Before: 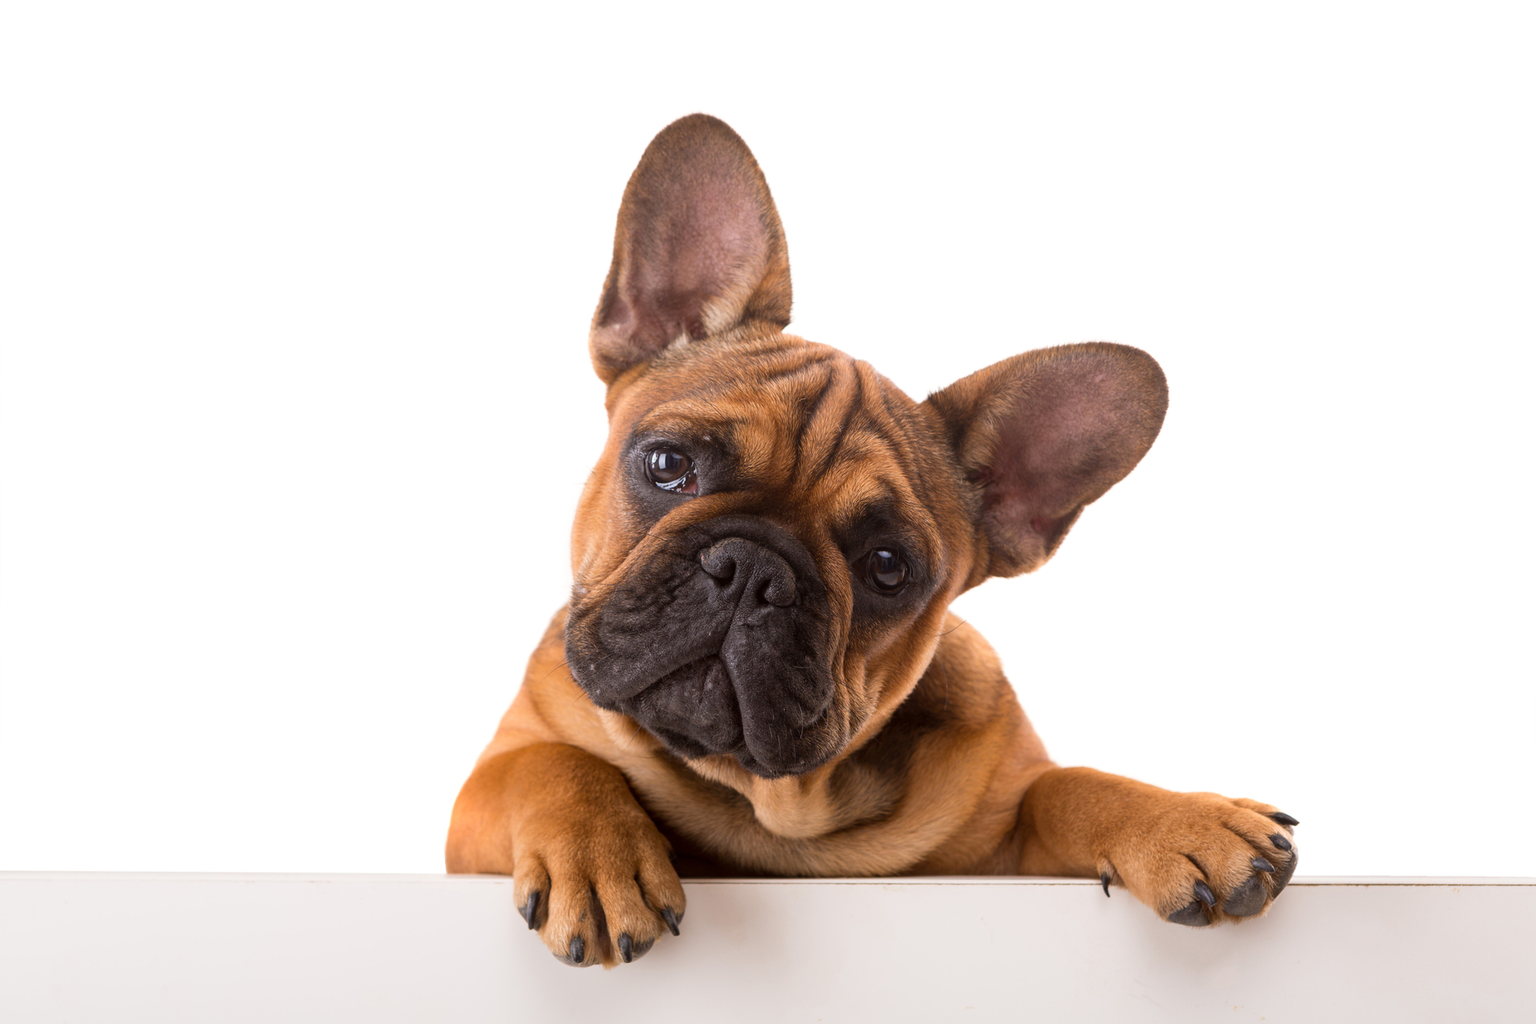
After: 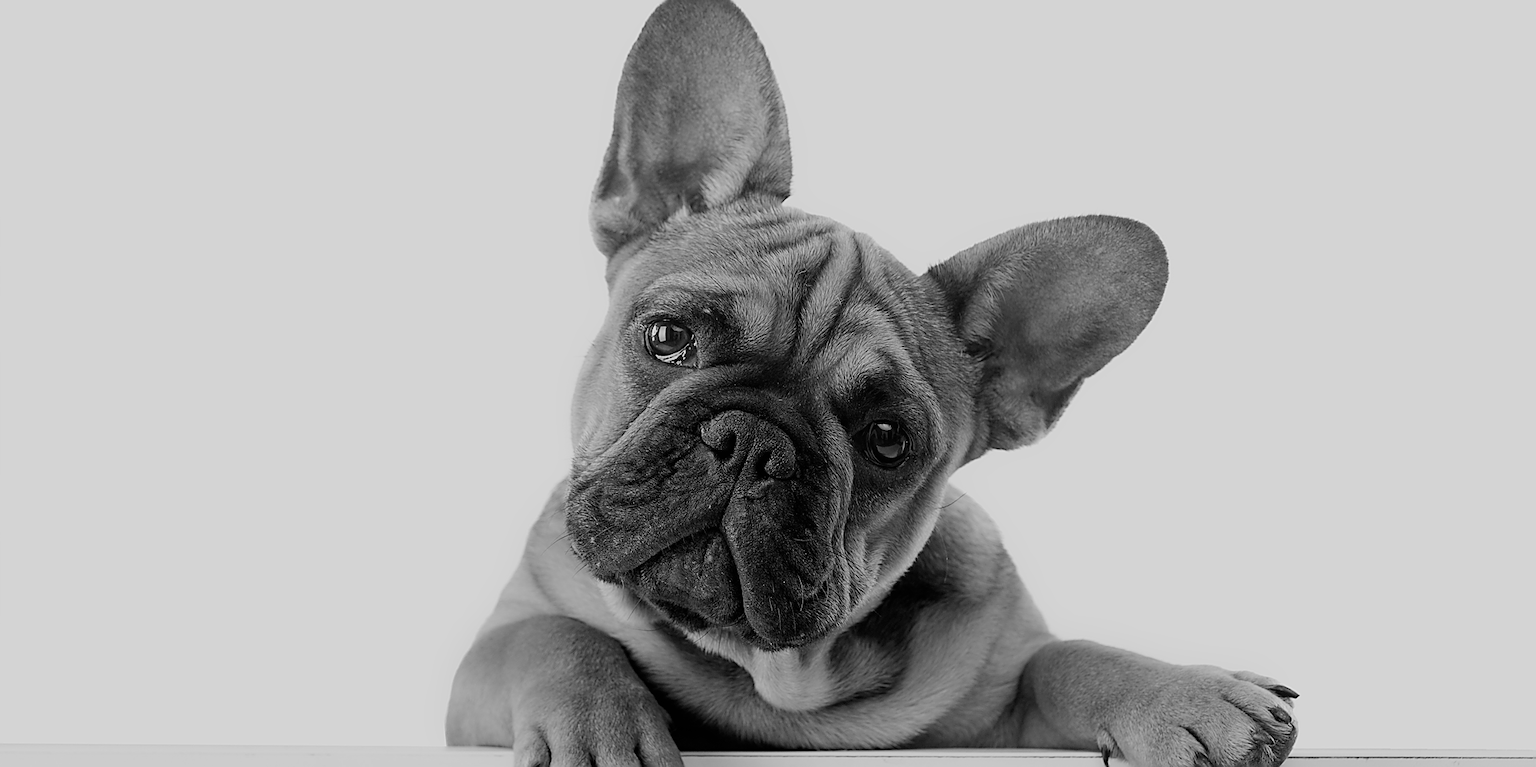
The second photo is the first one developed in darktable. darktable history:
sharpen: radius 1.4, amount 1.25, threshold 0.7
crop and rotate: top 12.5%, bottom 12.5%
monochrome: size 1
filmic rgb: black relative exposure -7.65 EV, white relative exposure 4.56 EV, hardness 3.61
haze removal: compatibility mode true, adaptive false
